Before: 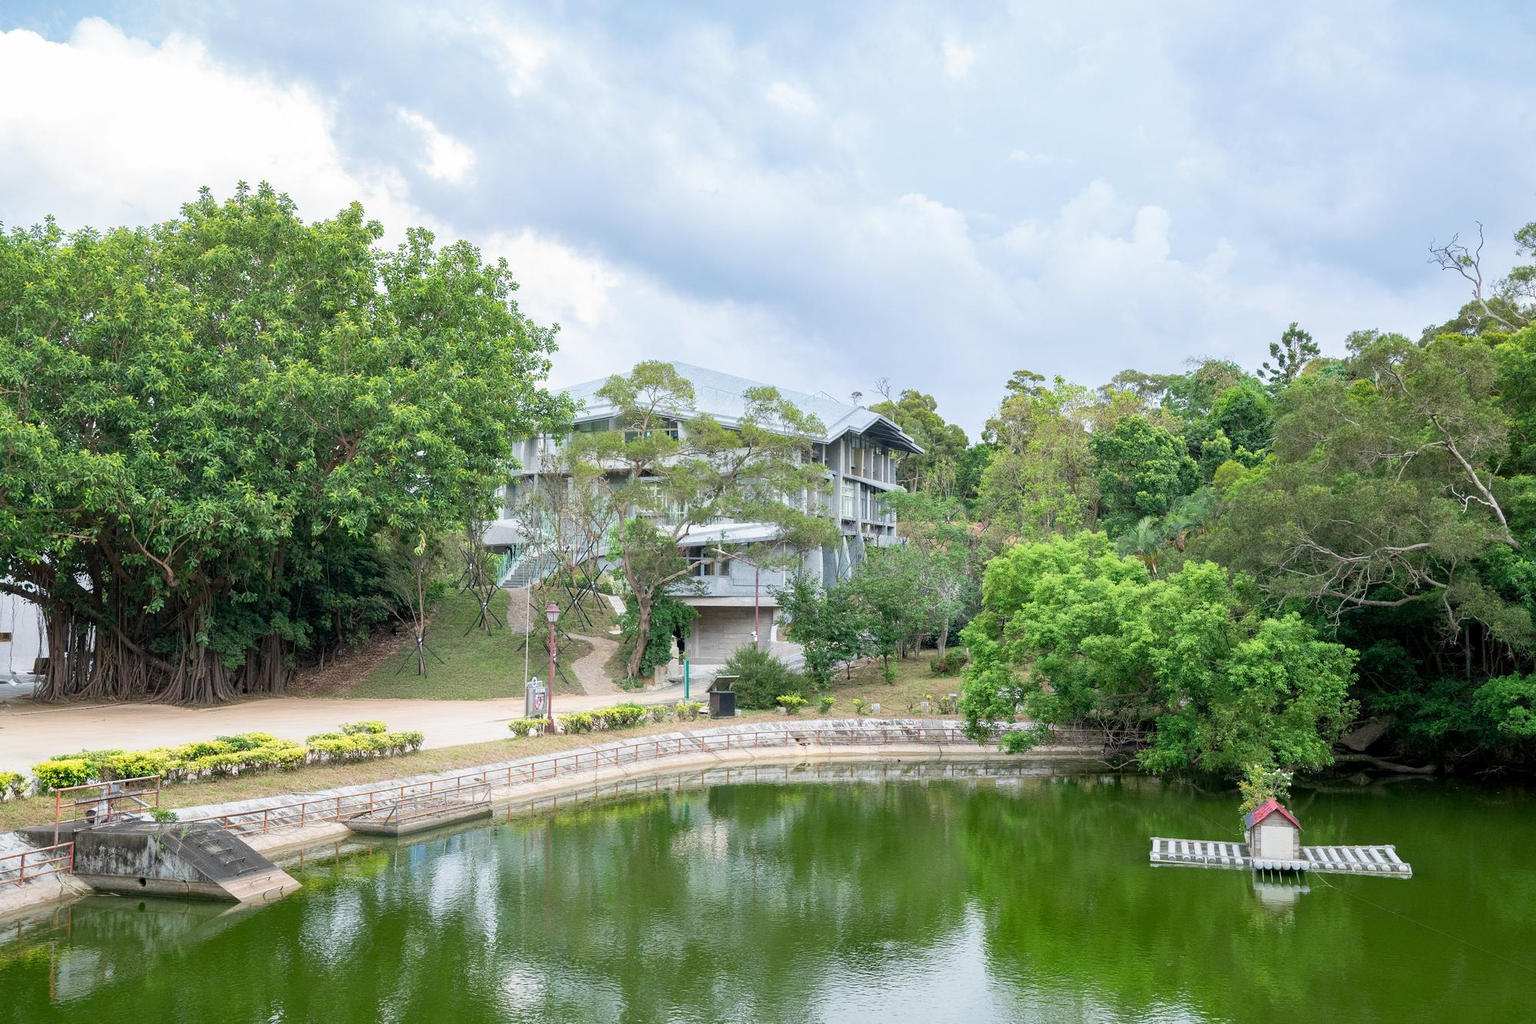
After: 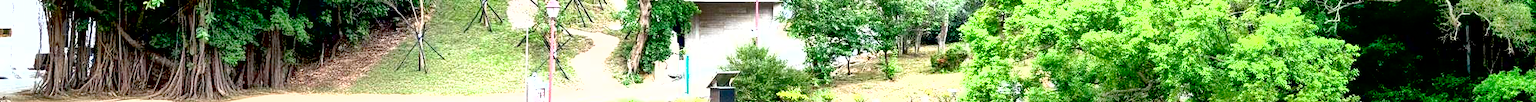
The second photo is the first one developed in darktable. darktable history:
crop and rotate: top 59.084%, bottom 30.916%
shadows and highlights: low approximation 0.01, soften with gaussian
exposure: black level correction 0.016, exposure 1.774 EV, compensate highlight preservation false
